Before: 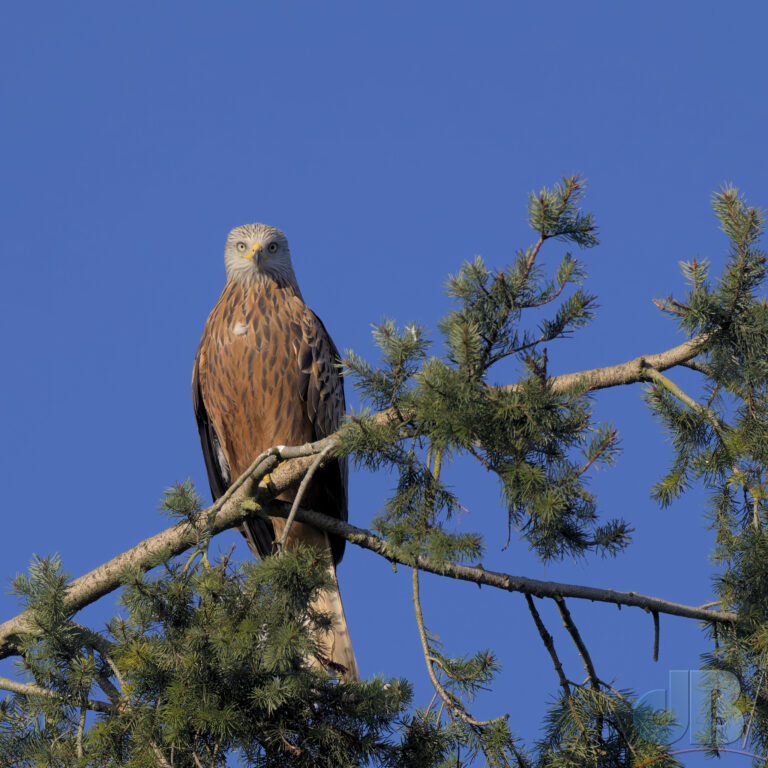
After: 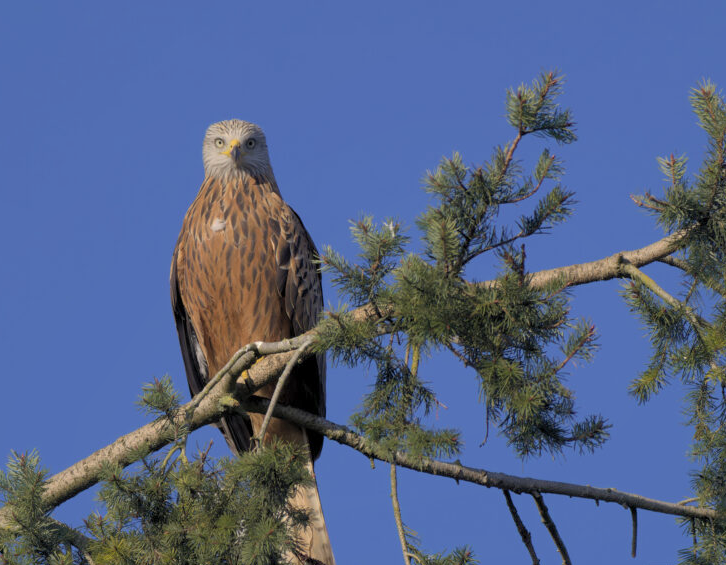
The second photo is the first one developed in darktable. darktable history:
shadows and highlights: on, module defaults
contrast brightness saturation: saturation -0.05
crop and rotate: left 2.971%, top 13.65%, right 2.456%, bottom 12.715%
